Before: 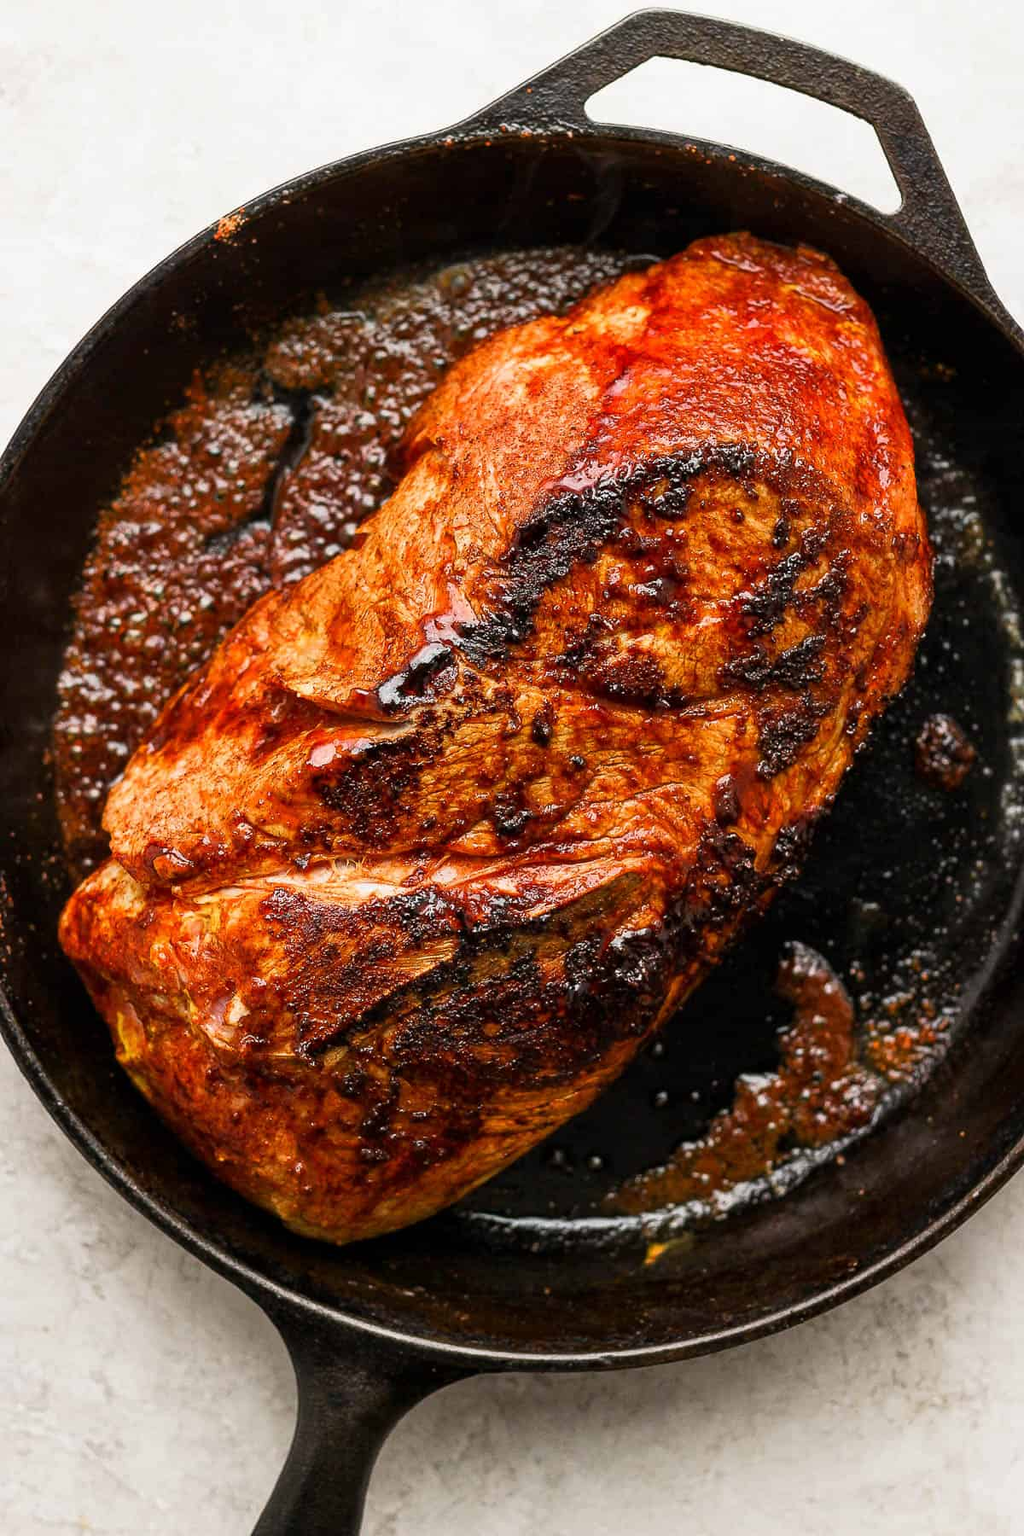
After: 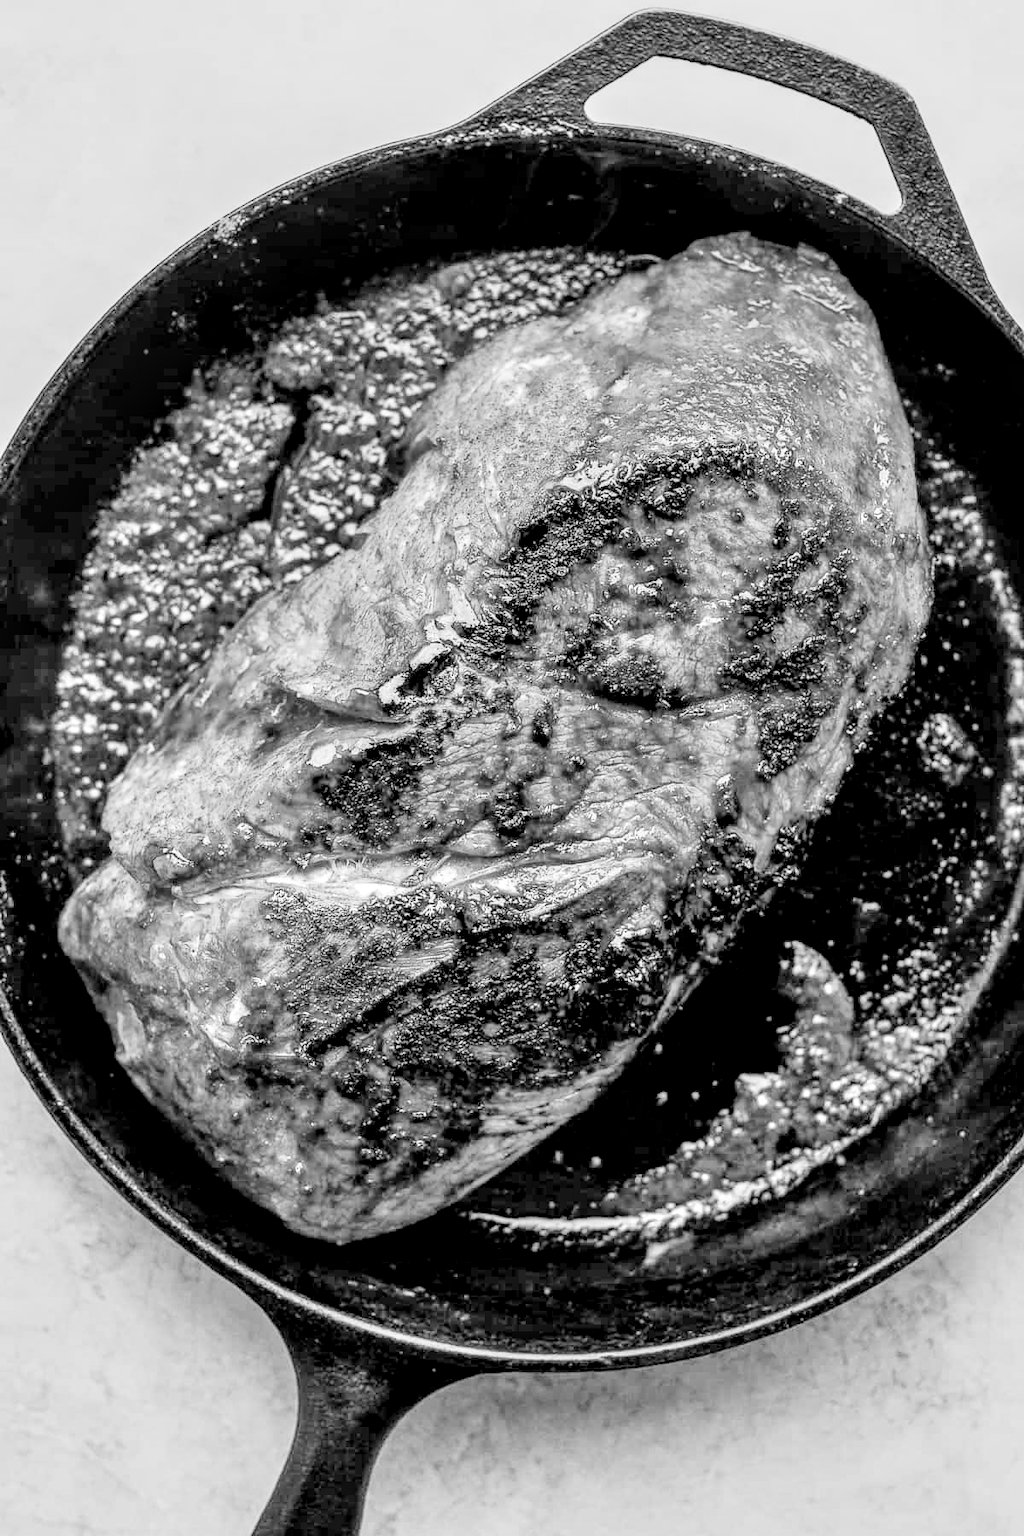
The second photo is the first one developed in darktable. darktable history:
local contrast: detail 160%
contrast brightness saturation: brightness 0.186, saturation -0.48
exposure: black level correction 0.002, exposure 1 EV, compensate exposure bias true, compensate highlight preservation false
shadows and highlights: shadows 51.97, highlights -28.52, soften with gaussian
color correction: highlights a* 18.18, highlights b* 35.9, shadows a* 1.27, shadows b* 5.83, saturation 1.01
color balance rgb: perceptual saturation grading › global saturation 29.743%
filmic rgb: black relative exposure -7.65 EV, white relative exposure 4.56 EV, hardness 3.61
color zones: curves: ch0 [(0, 0.613) (0.01, 0.613) (0.245, 0.448) (0.498, 0.529) (0.642, 0.665) (0.879, 0.777) (0.99, 0.613)]; ch1 [(0, 0) (0.143, 0) (0.286, 0) (0.429, 0) (0.571, 0) (0.714, 0) (0.857, 0)]
